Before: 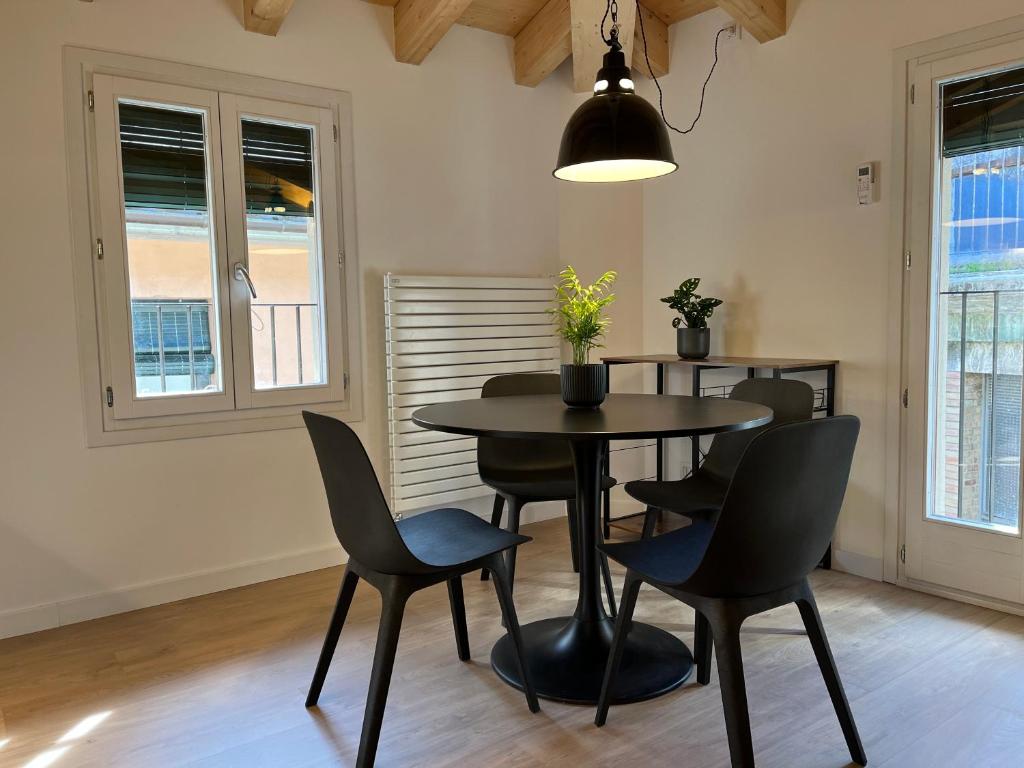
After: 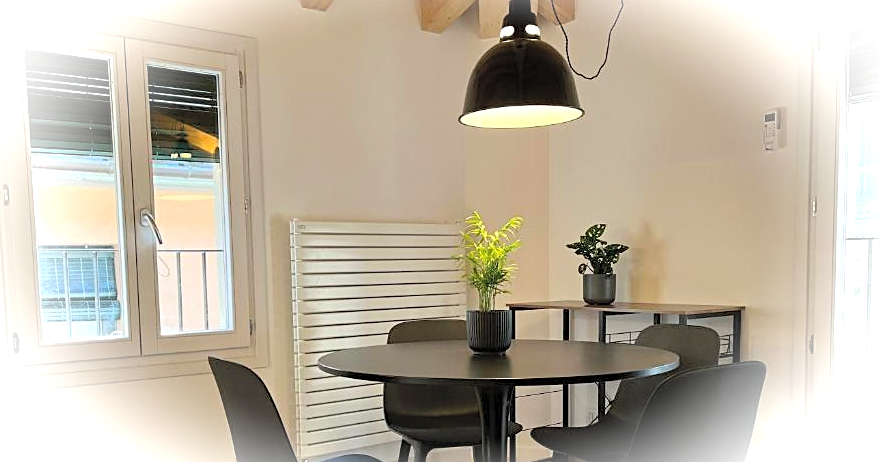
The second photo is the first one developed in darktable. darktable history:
sharpen: on, module defaults
contrast brightness saturation: contrast 0.097, brightness 0.295, saturation 0.138
crop and rotate: left 9.255%, top 7.141%, right 4.836%, bottom 32.626%
vignetting: fall-off start 70.68%, brightness 0.982, saturation -0.492, width/height ratio 1.333, dithering 8-bit output
